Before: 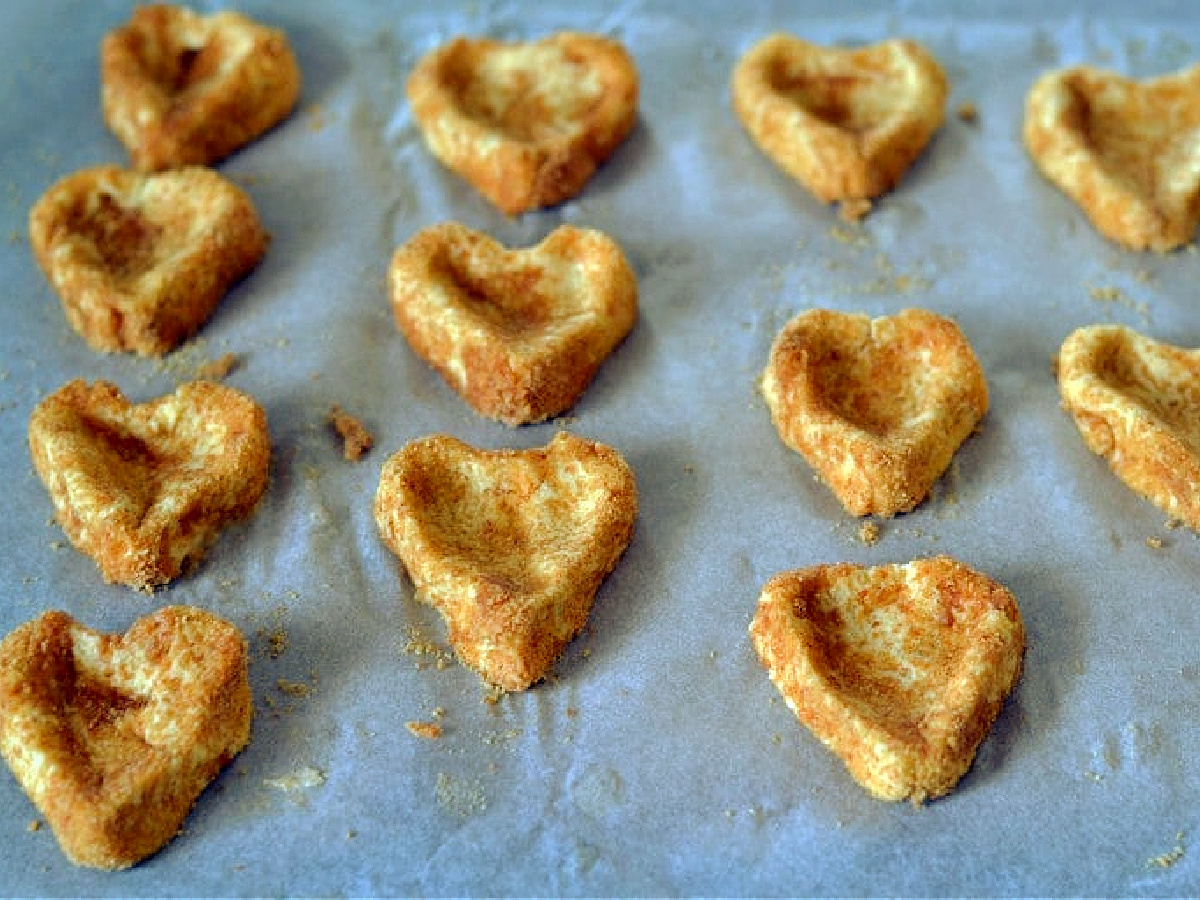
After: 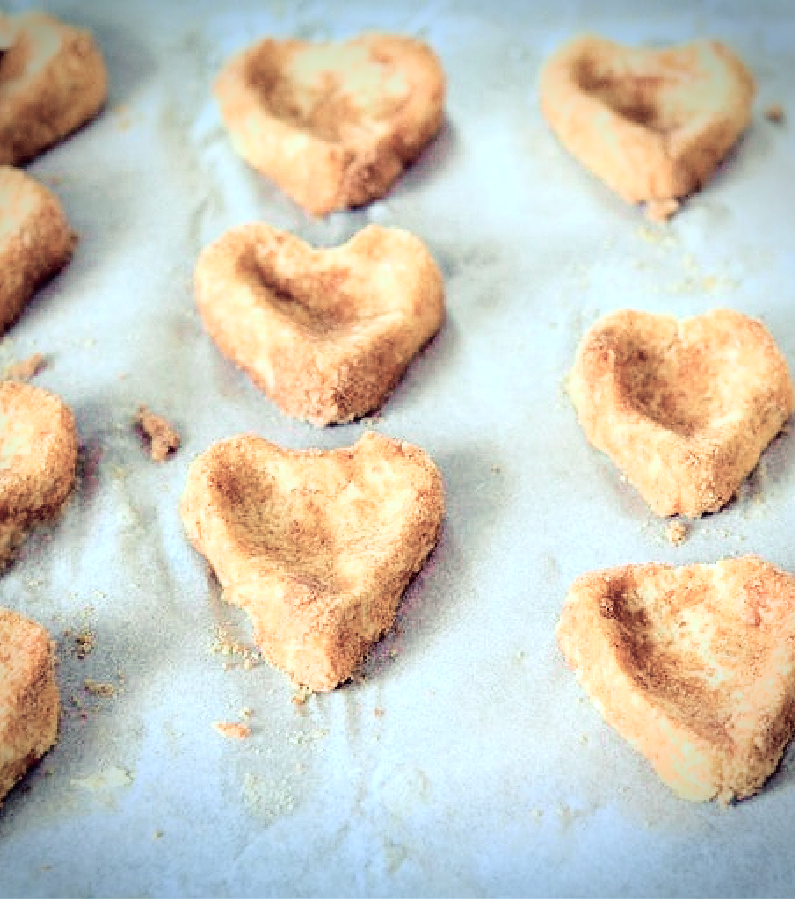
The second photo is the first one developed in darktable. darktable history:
exposure: black level correction 0, exposure 0.5 EV, compensate highlight preservation false
base curve: curves: ch0 [(0, 0.003) (0.001, 0.002) (0.006, 0.004) (0.02, 0.022) (0.048, 0.086) (0.094, 0.234) (0.162, 0.431) (0.258, 0.629) (0.385, 0.8) (0.548, 0.918) (0.751, 0.988) (1, 1)]
vignetting: brightness -0.609, saturation 0, width/height ratio 1.096
crop and rotate: left 16.155%, right 17.573%
color zones: curves: ch0 [(0, 0.6) (0.129, 0.508) (0.193, 0.483) (0.429, 0.5) (0.571, 0.5) (0.714, 0.5) (0.857, 0.5) (1, 0.6)]; ch1 [(0, 0.481) (0.112, 0.245) (0.213, 0.223) (0.429, 0.233) (0.571, 0.231) (0.683, 0.242) (0.857, 0.296) (1, 0.481)]
contrast brightness saturation: saturation 0.127
tone equalizer: luminance estimator HSV value / RGB max
tone curve: curves: ch0 [(0, 0) (0.045, 0.074) (0.883, 0.858) (1, 1)]; ch1 [(0, 0) (0.149, 0.074) (0.379, 0.327) (0.427, 0.401) (0.489, 0.479) (0.505, 0.515) (0.537, 0.573) (0.563, 0.599) (1, 1)]; ch2 [(0, 0) (0.307, 0.298) (0.388, 0.375) (0.443, 0.456) (0.485, 0.492) (1, 1)], color space Lab, independent channels, preserve colors none
